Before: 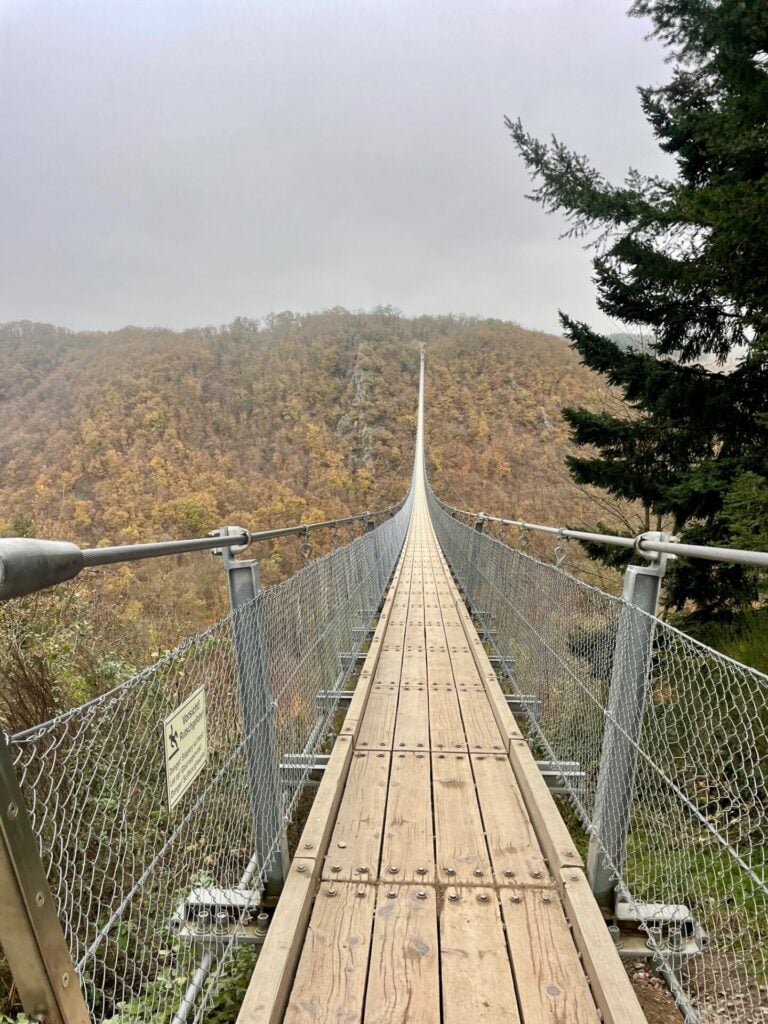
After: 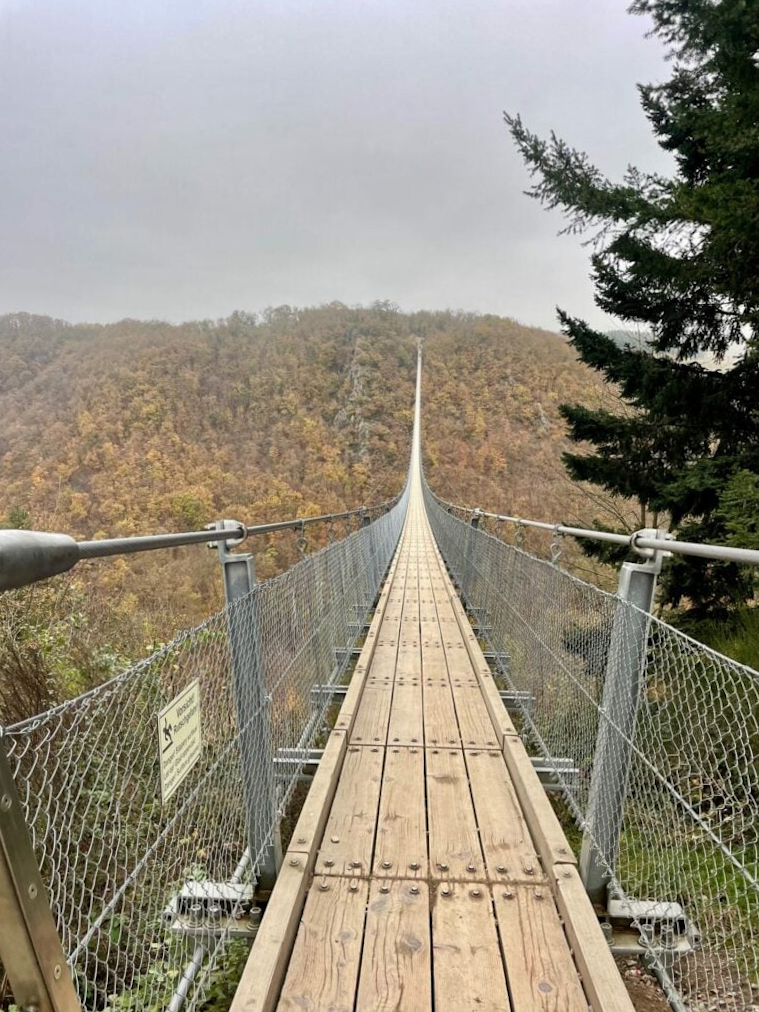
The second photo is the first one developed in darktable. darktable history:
shadows and highlights: shadows 32, highlights -32, soften with gaussian
crop and rotate: angle -0.5°
